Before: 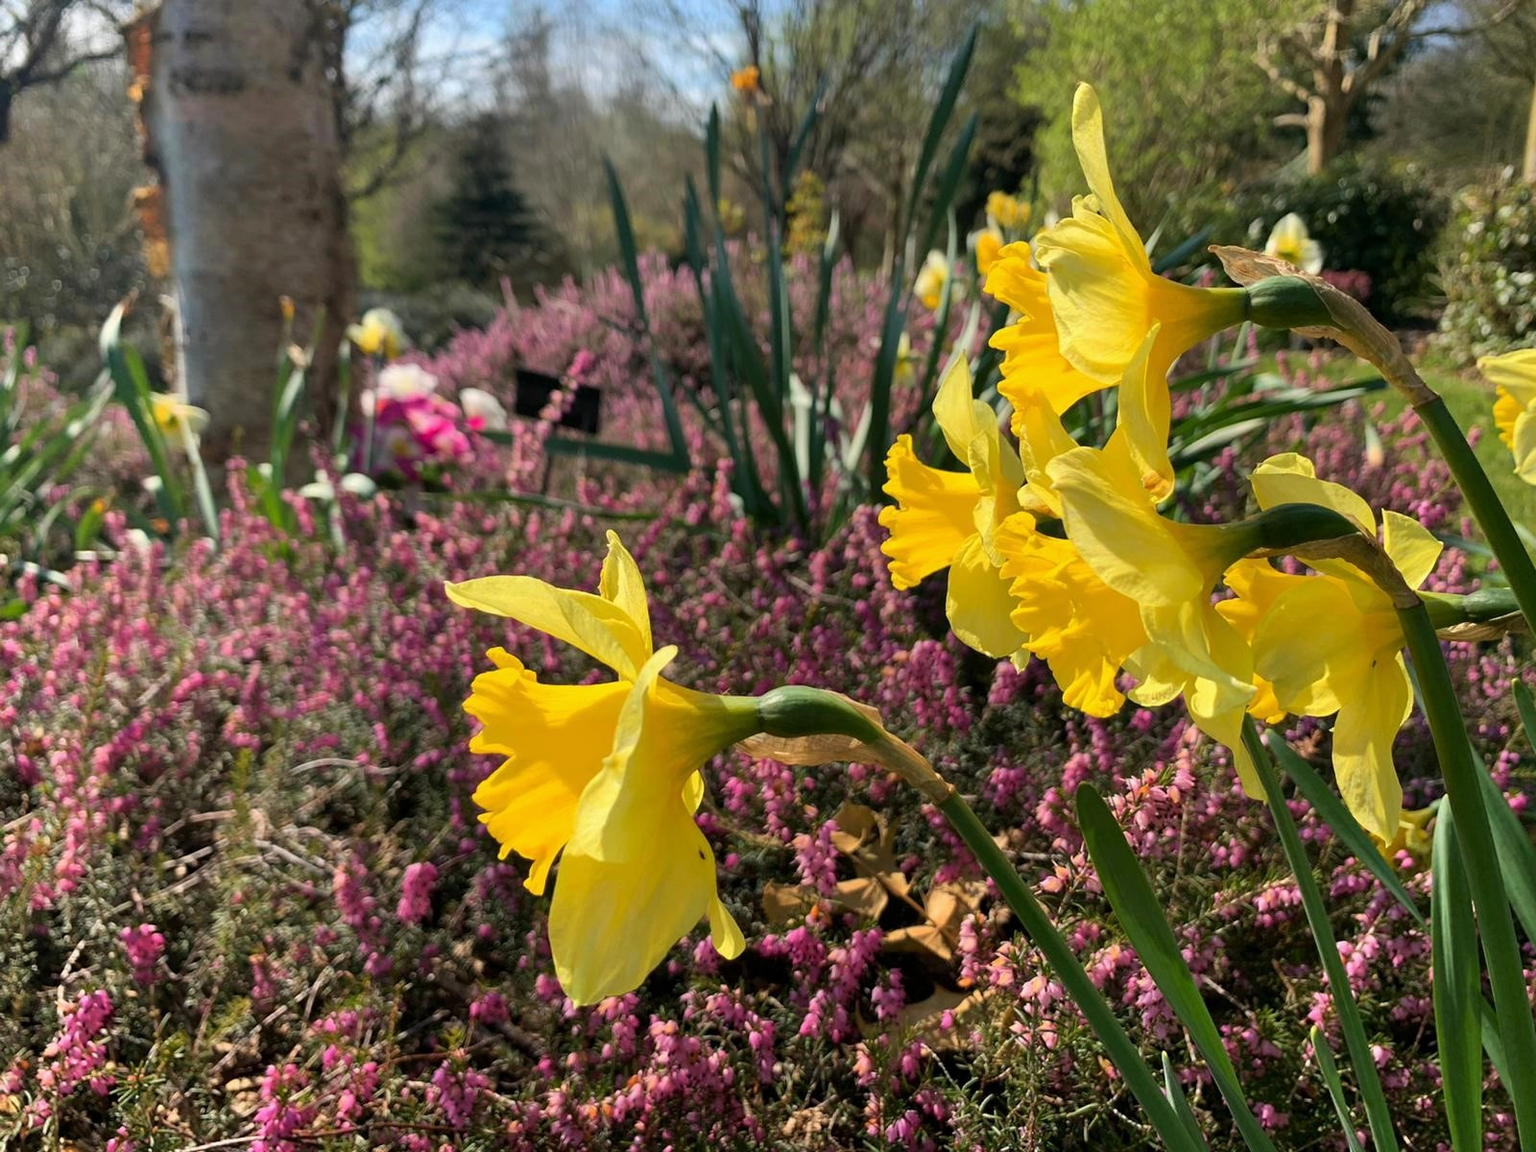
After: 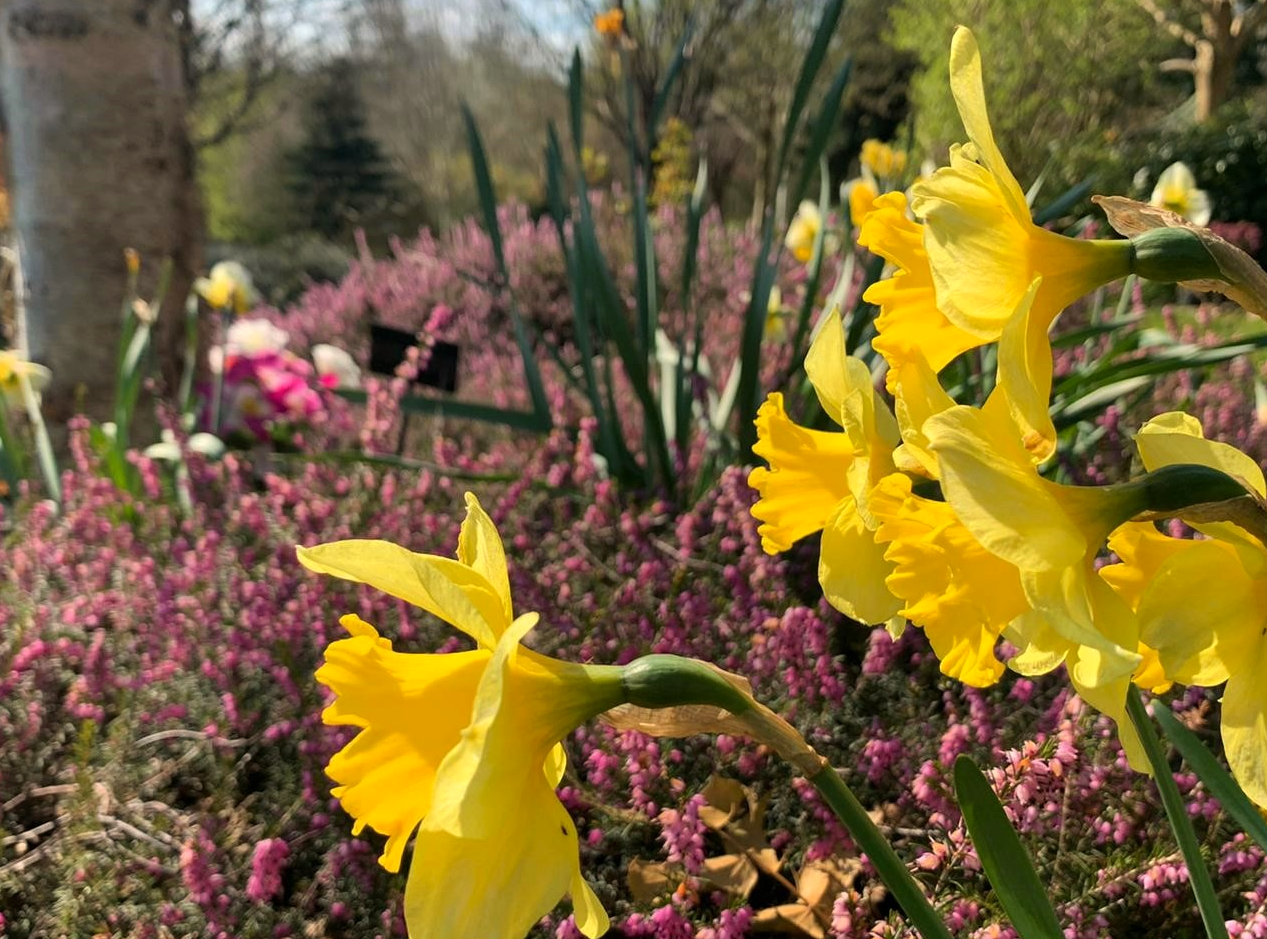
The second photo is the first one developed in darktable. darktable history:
crop and rotate: left 10.462%, top 5.078%, right 10.327%, bottom 16.658%
shadows and highlights: shadows -9.45, white point adjustment 1.68, highlights 9.08
color calibration: x 0.335, y 0.347, temperature 5392.44 K
